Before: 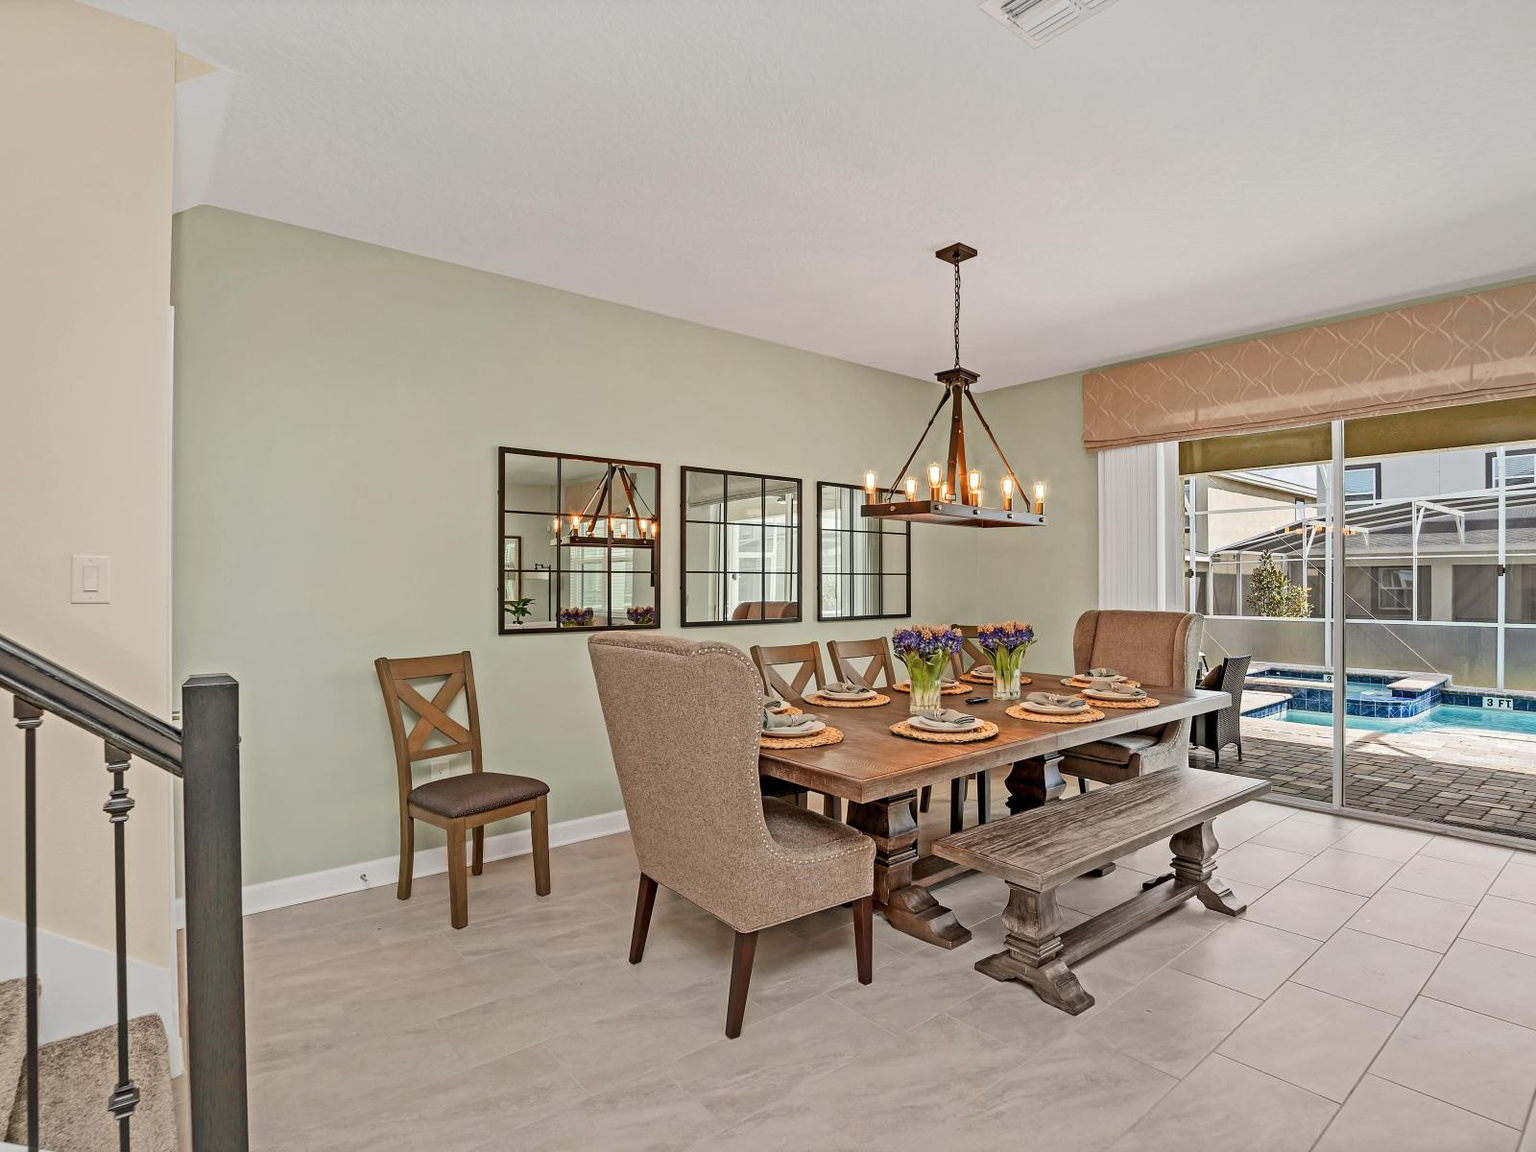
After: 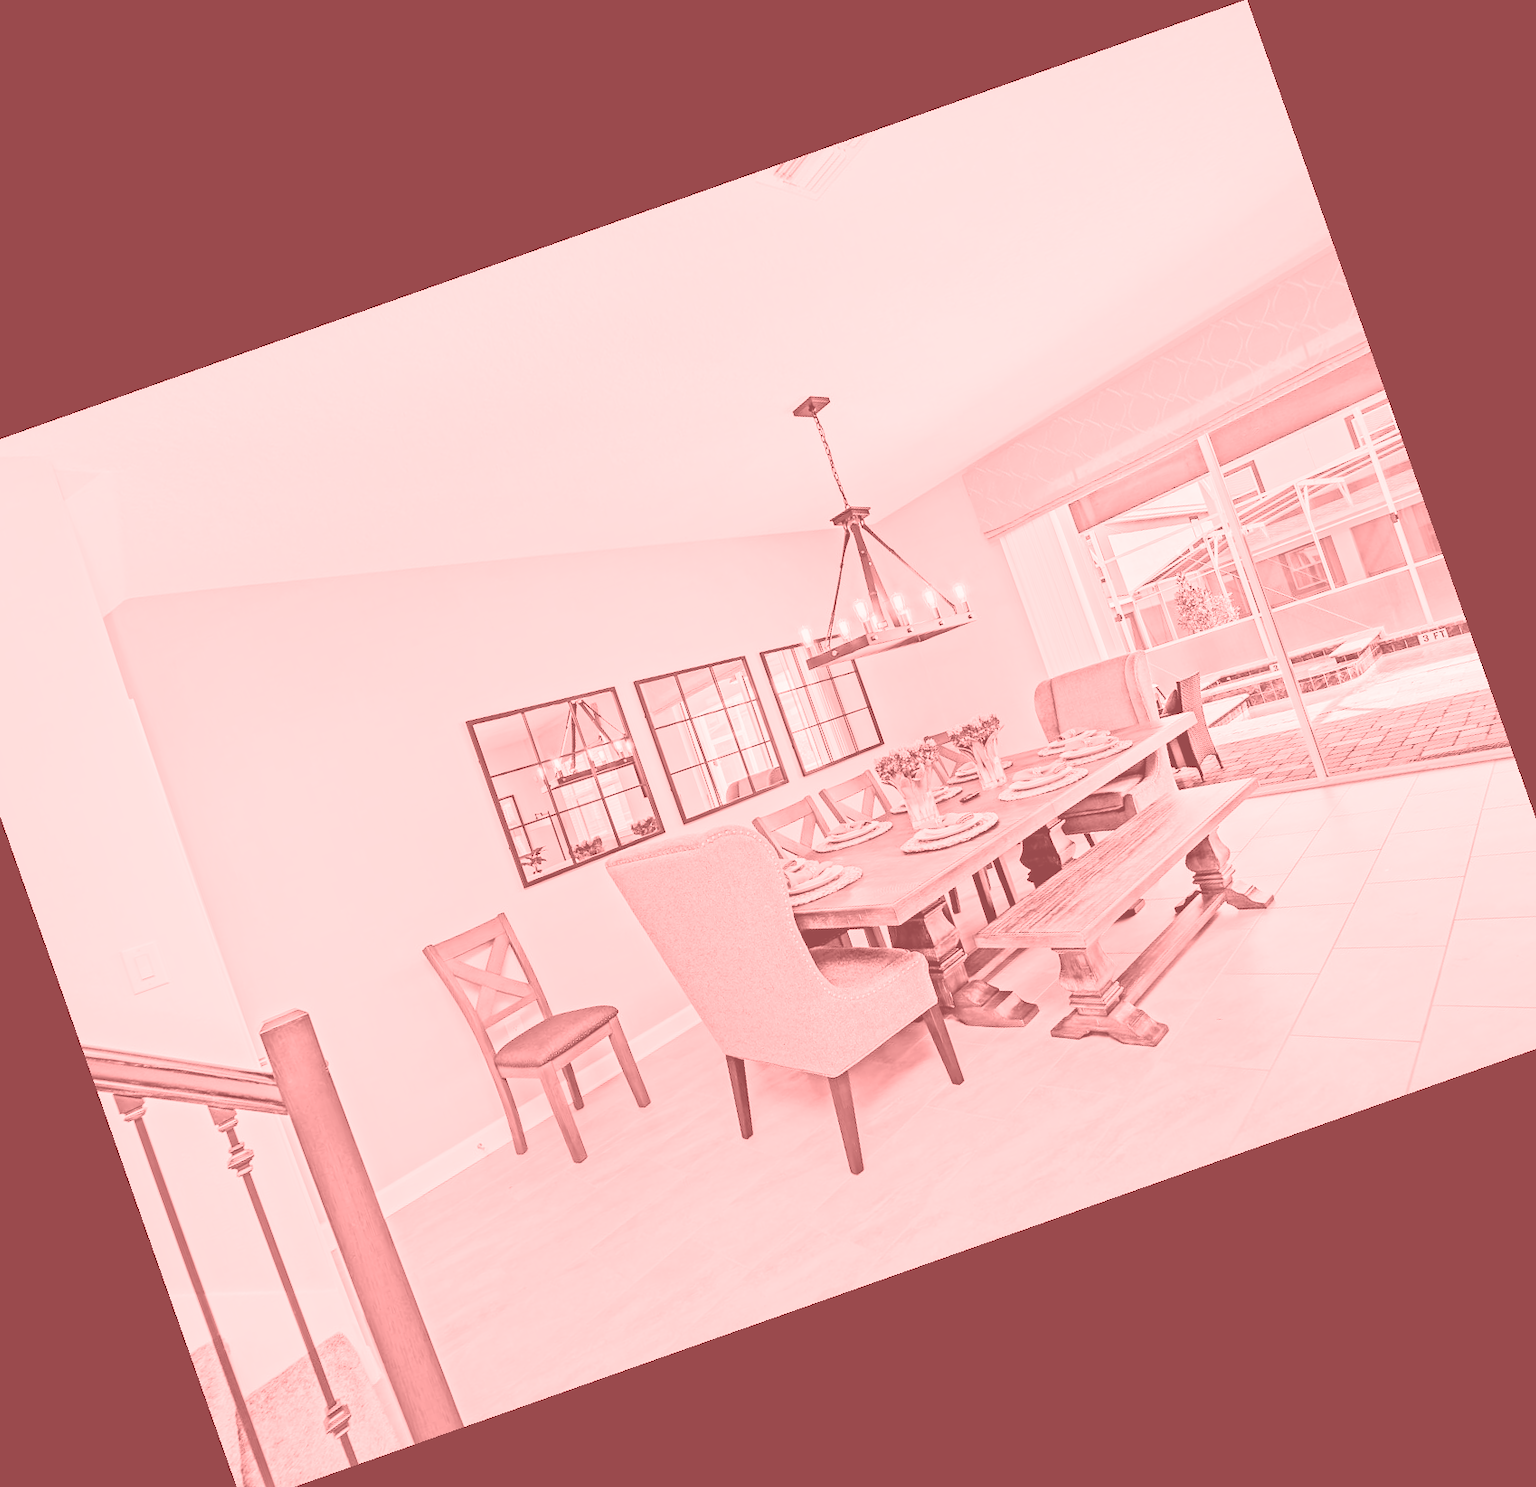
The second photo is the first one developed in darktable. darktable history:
tone curve: curves: ch0 [(0, 0.006) (0.046, 0.011) (0.13, 0.062) (0.338, 0.327) (0.494, 0.55) (0.728, 0.835) (1, 1)]; ch1 [(0, 0) (0.346, 0.324) (0.45, 0.431) (0.5, 0.5) (0.522, 0.517) (0.55, 0.57) (1, 1)]; ch2 [(0, 0) (0.453, 0.418) (0.5, 0.5) (0.526, 0.524) (0.554, 0.598) (0.622, 0.679) (0.707, 0.761) (1, 1)], color space Lab, independent channels, preserve colors none
crop and rotate: angle 19.43°, left 6.812%, right 4.125%, bottom 1.087%
exposure: black level correction 0, exposure 1.675 EV, compensate exposure bias true, compensate highlight preservation false
colorize: saturation 51%, source mix 50.67%, lightness 50.67%
